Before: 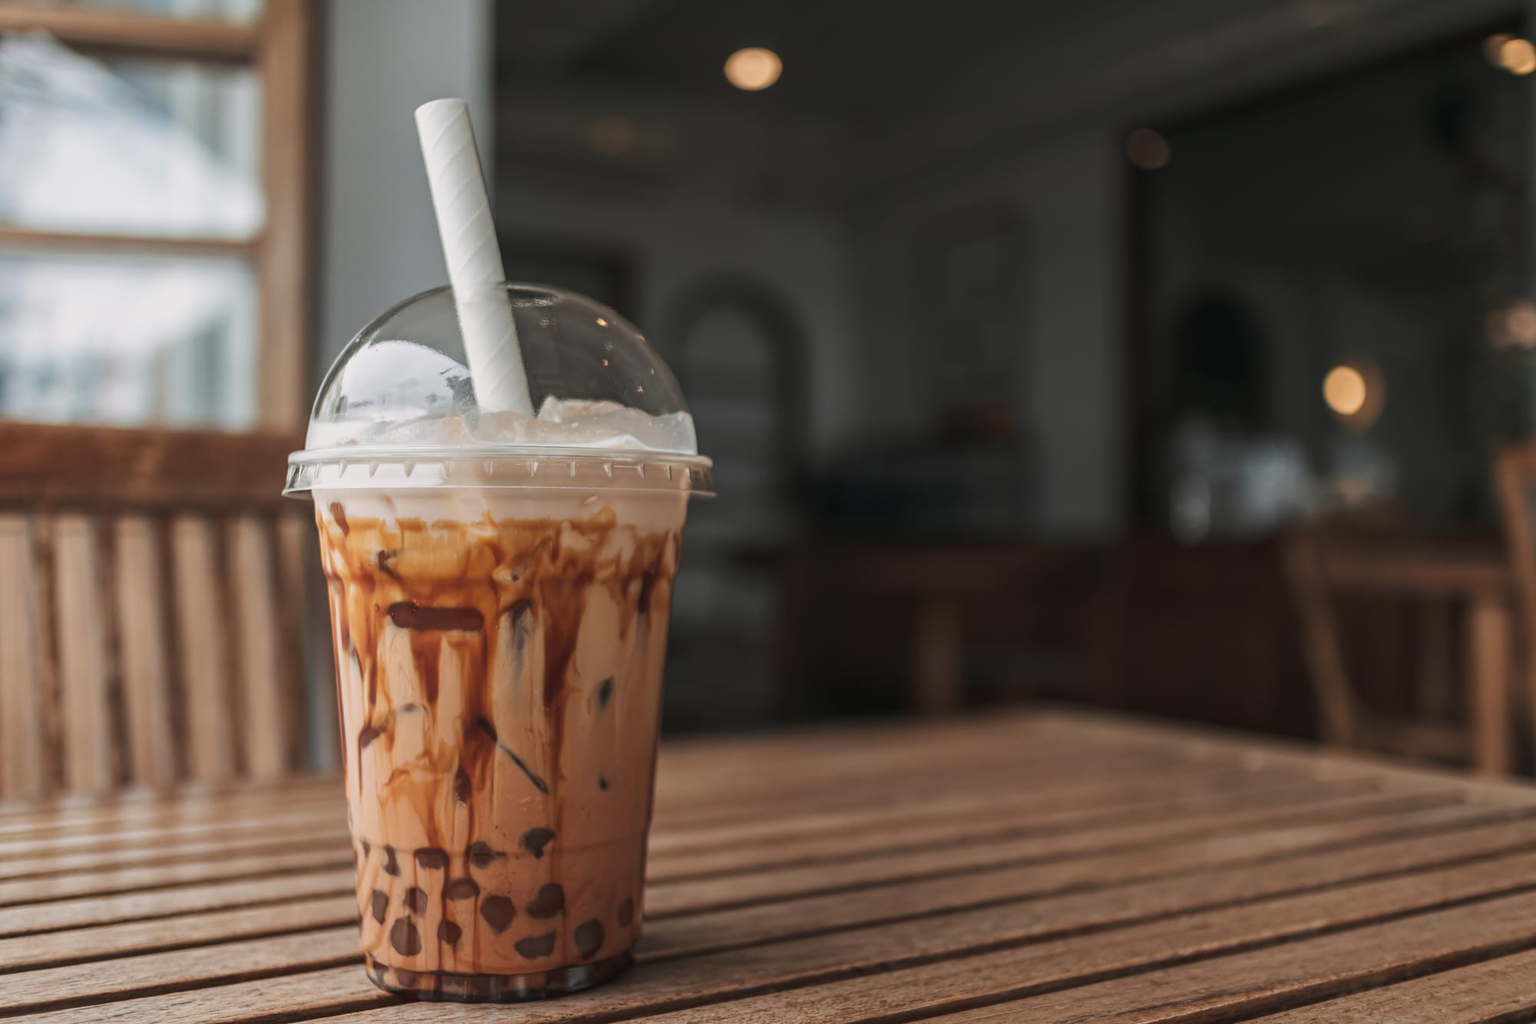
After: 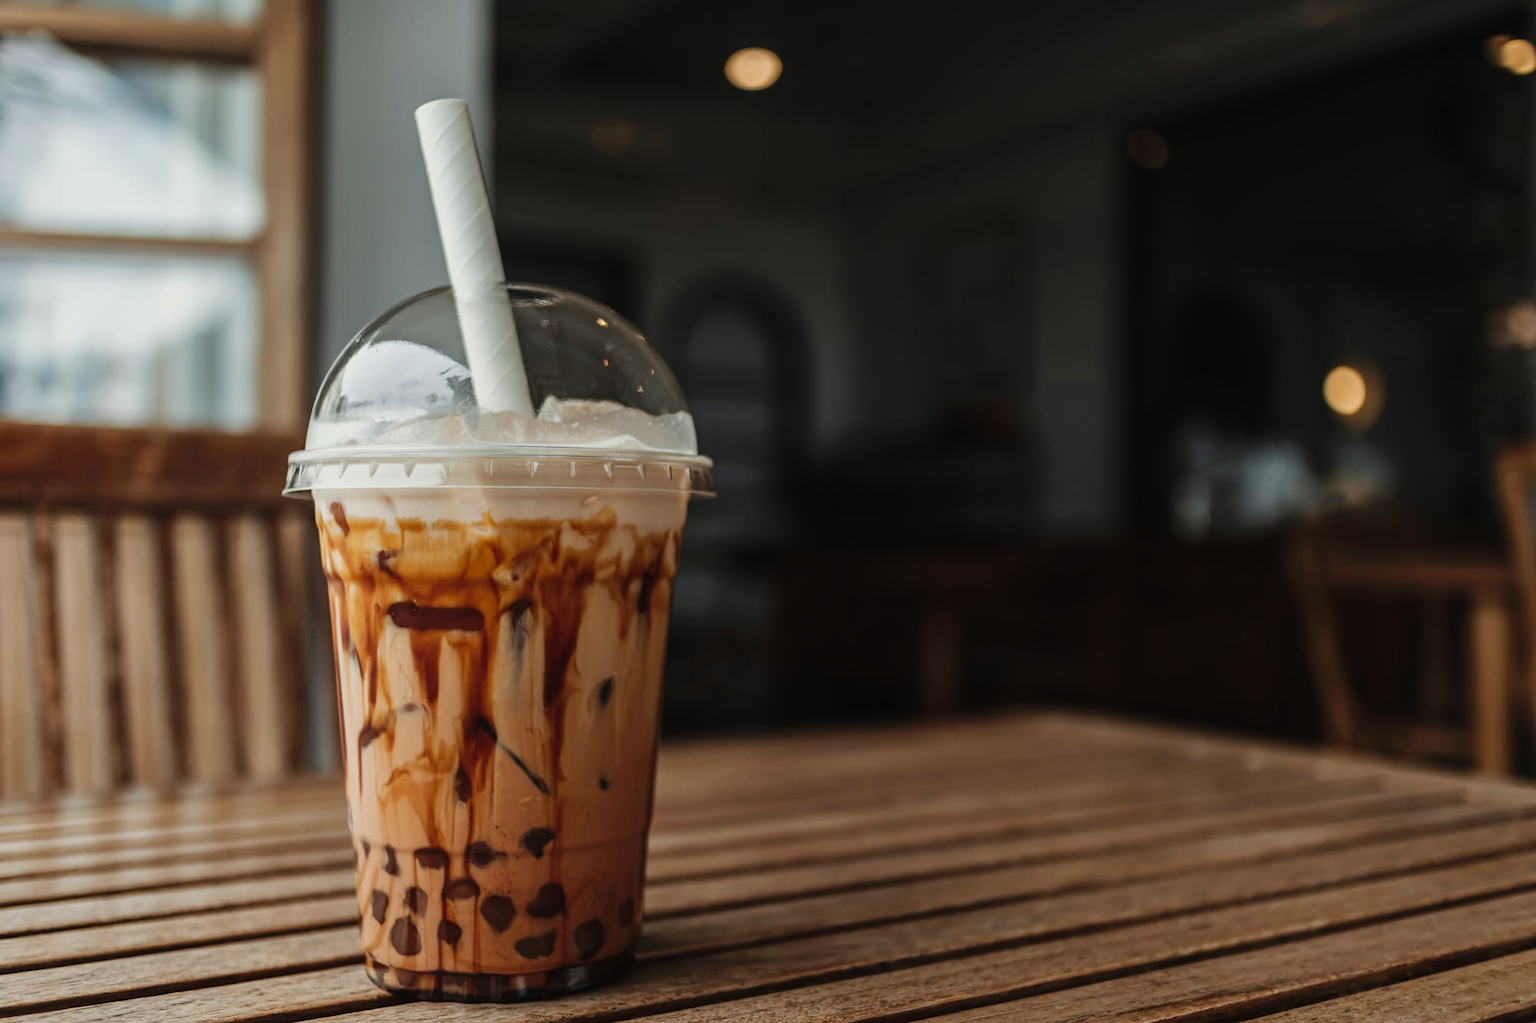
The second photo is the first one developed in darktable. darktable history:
white balance: red 1.004, blue 1.024
tone curve: curves: ch0 [(0, 0) (0.003, 0.001) (0.011, 0.004) (0.025, 0.011) (0.044, 0.021) (0.069, 0.028) (0.1, 0.036) (0.136, 0.051) (0.177, 0.085) (0.224, 0.127) (0.277, 0.193) (0.335, 0.266) (0.399, 0.338) (0.468, 0.419) (0.543, 0.504) (0.623, 0.593) (0.709, 0.689) (0.801, 0.784) (0.898, 0.888) (1, 1)], preserve colors none
color correction: highlights a* -4.73, highlights b* 5.06, saturation 0.97
